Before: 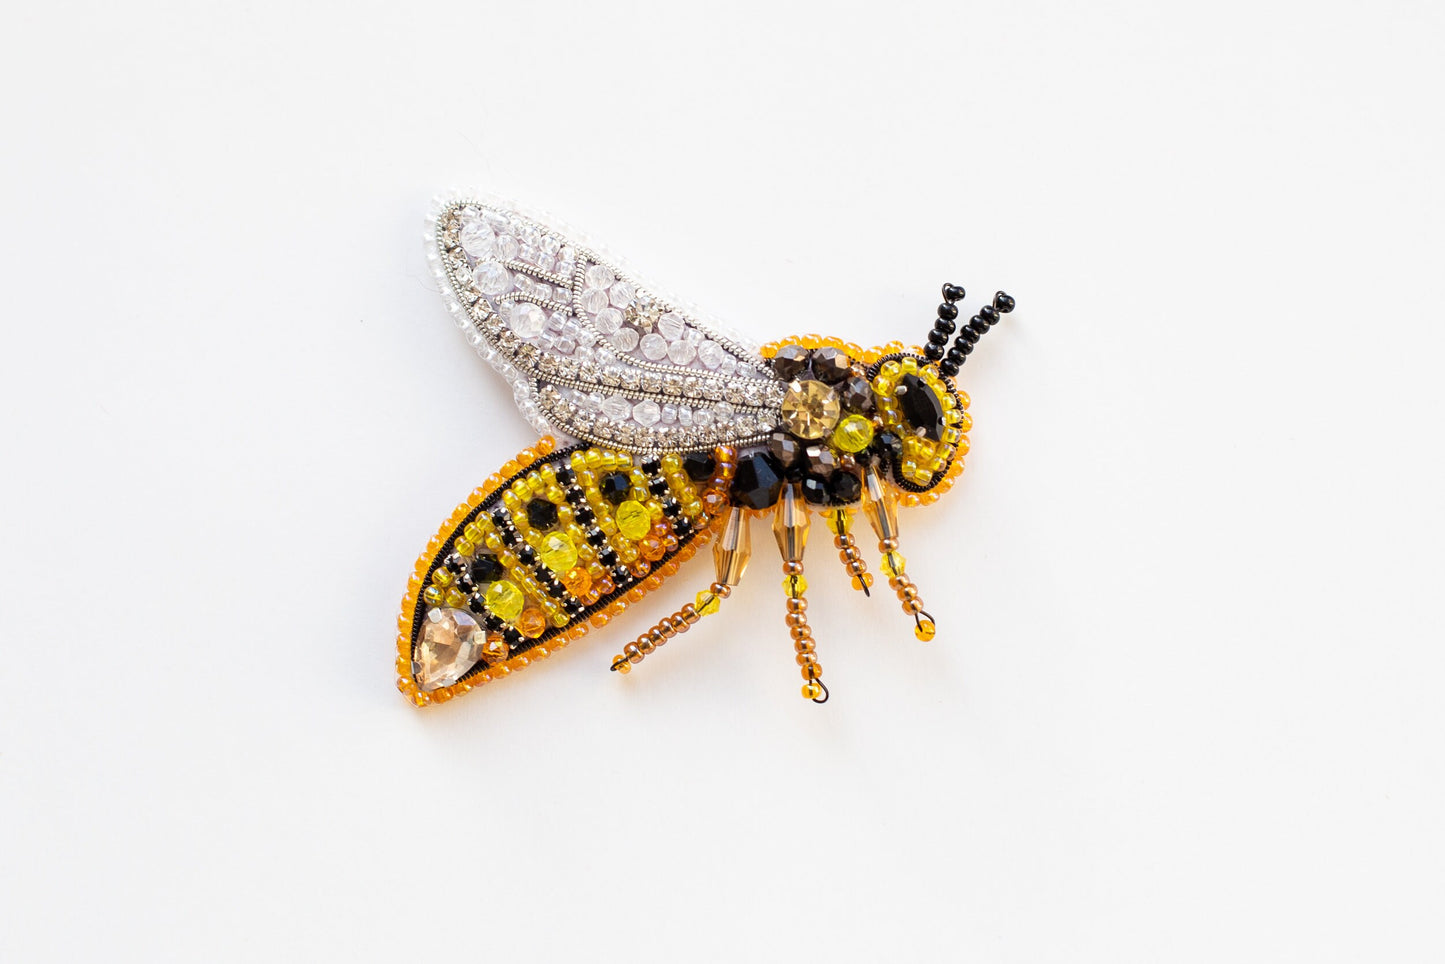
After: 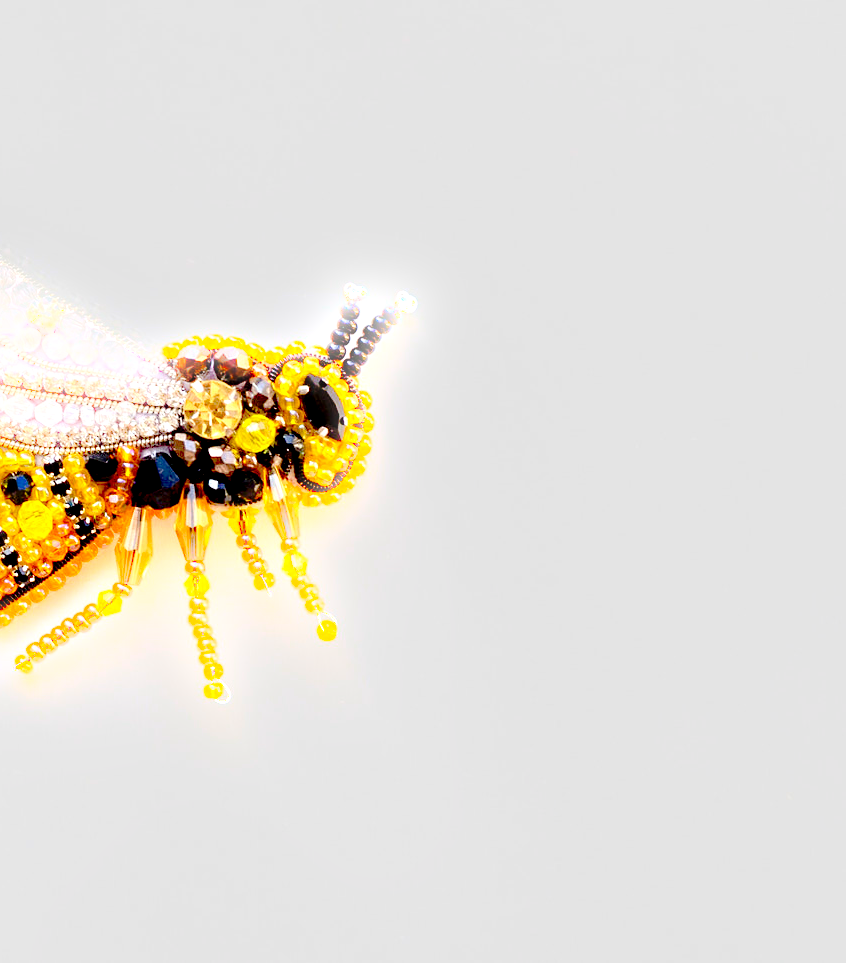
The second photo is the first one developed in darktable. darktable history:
crop: left 41.402%
exposure: black level correction 0.035, exposure 0.9 EV, compensate highlight preservation false
sharpen: radius 5.325, amount 0.312, threshold 26.433
bloom: size 5%, threshold 95%, strength 15%
haze removal: compatibility mode true, adaptive false
